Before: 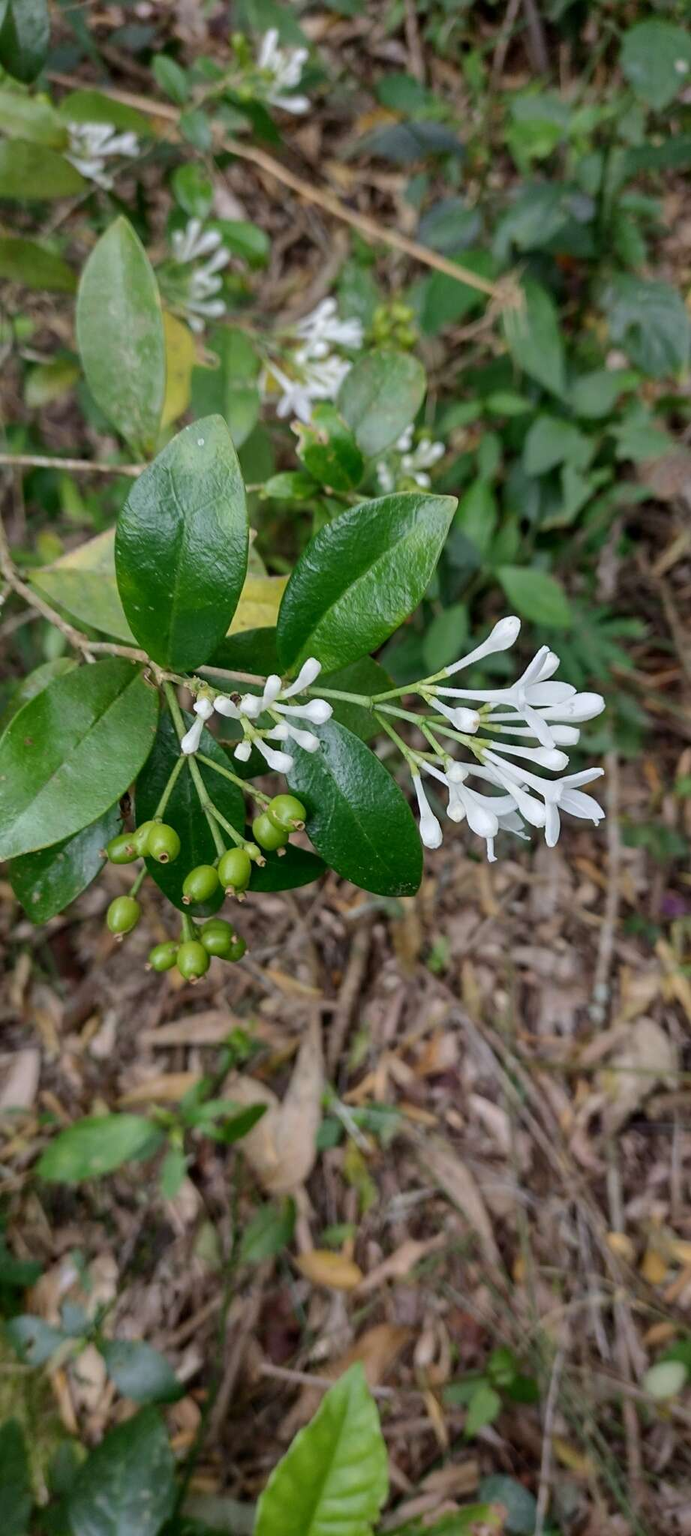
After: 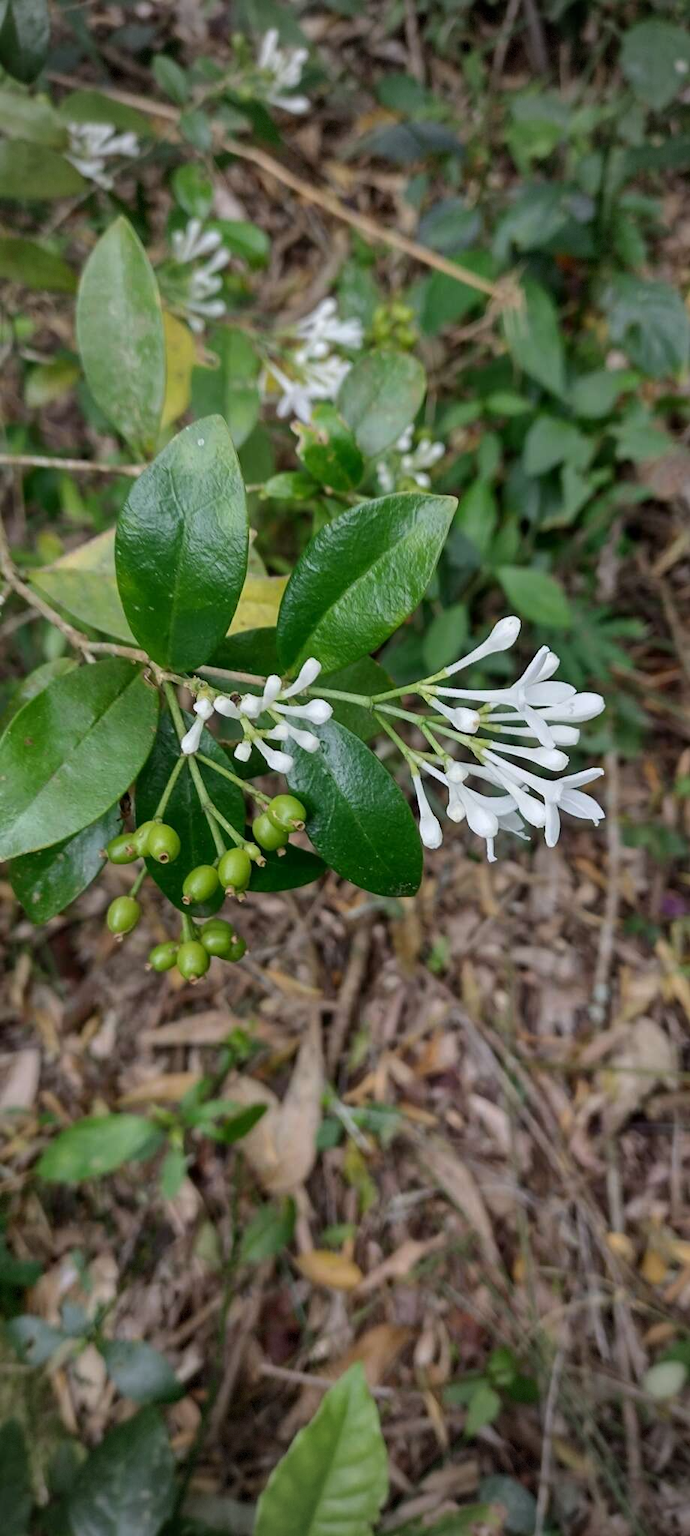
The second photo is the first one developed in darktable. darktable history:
vignetting: fall-off start 91%, fall-off radius 39.39%, brightness -0.182, saturation -0.3, width/height ratio 1.219, shape 1.3, dithering 8-bit output, unbound false
